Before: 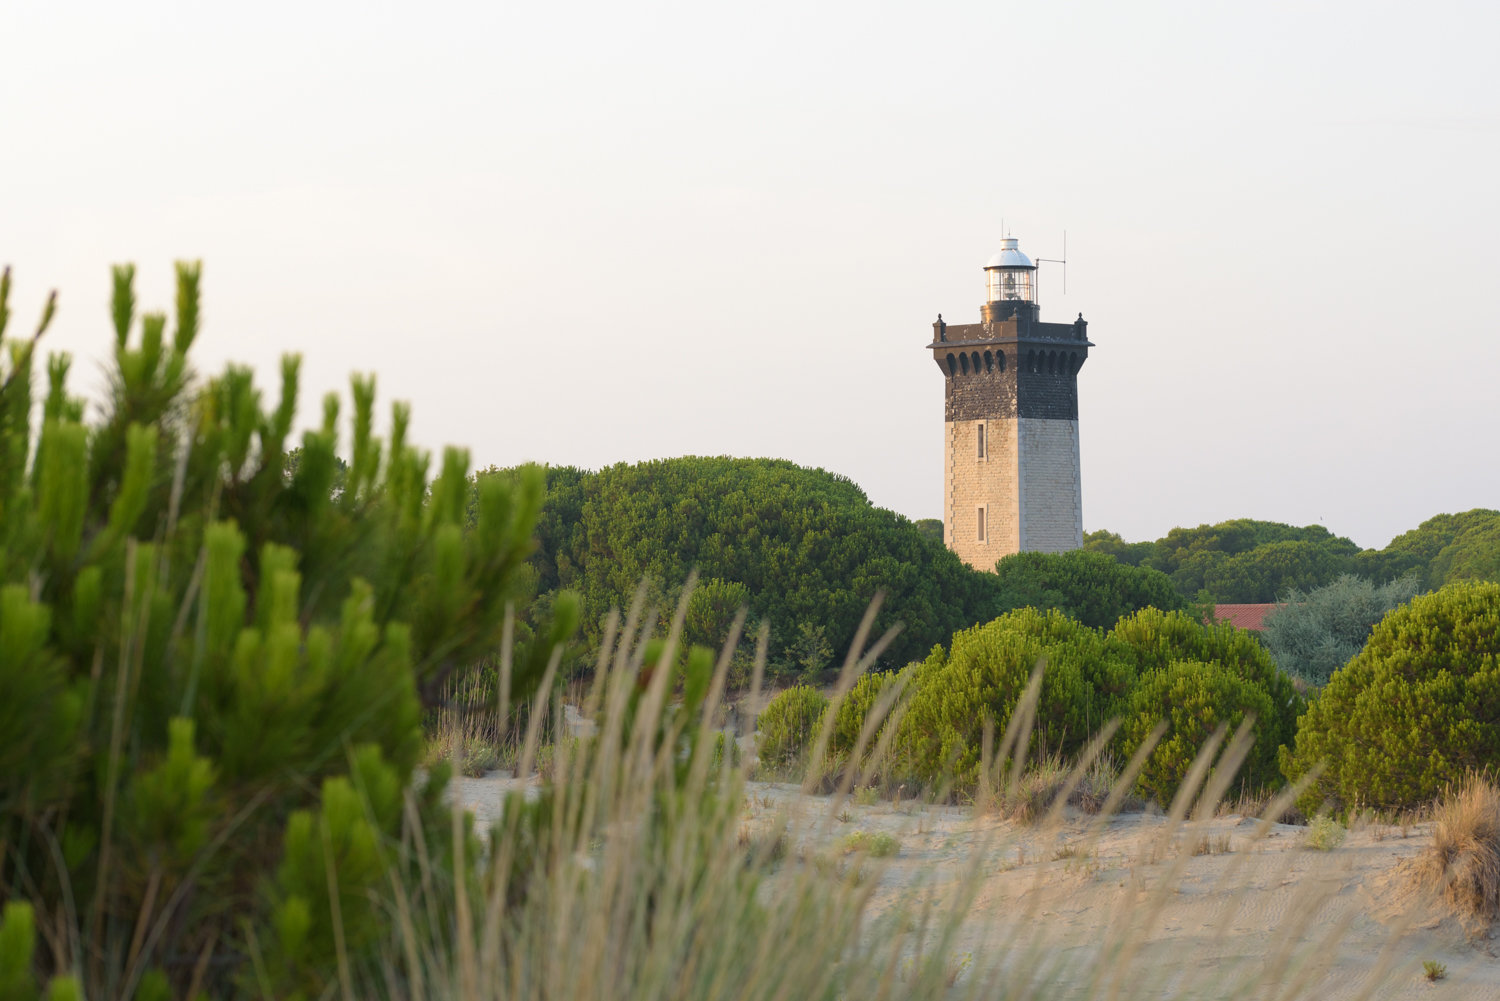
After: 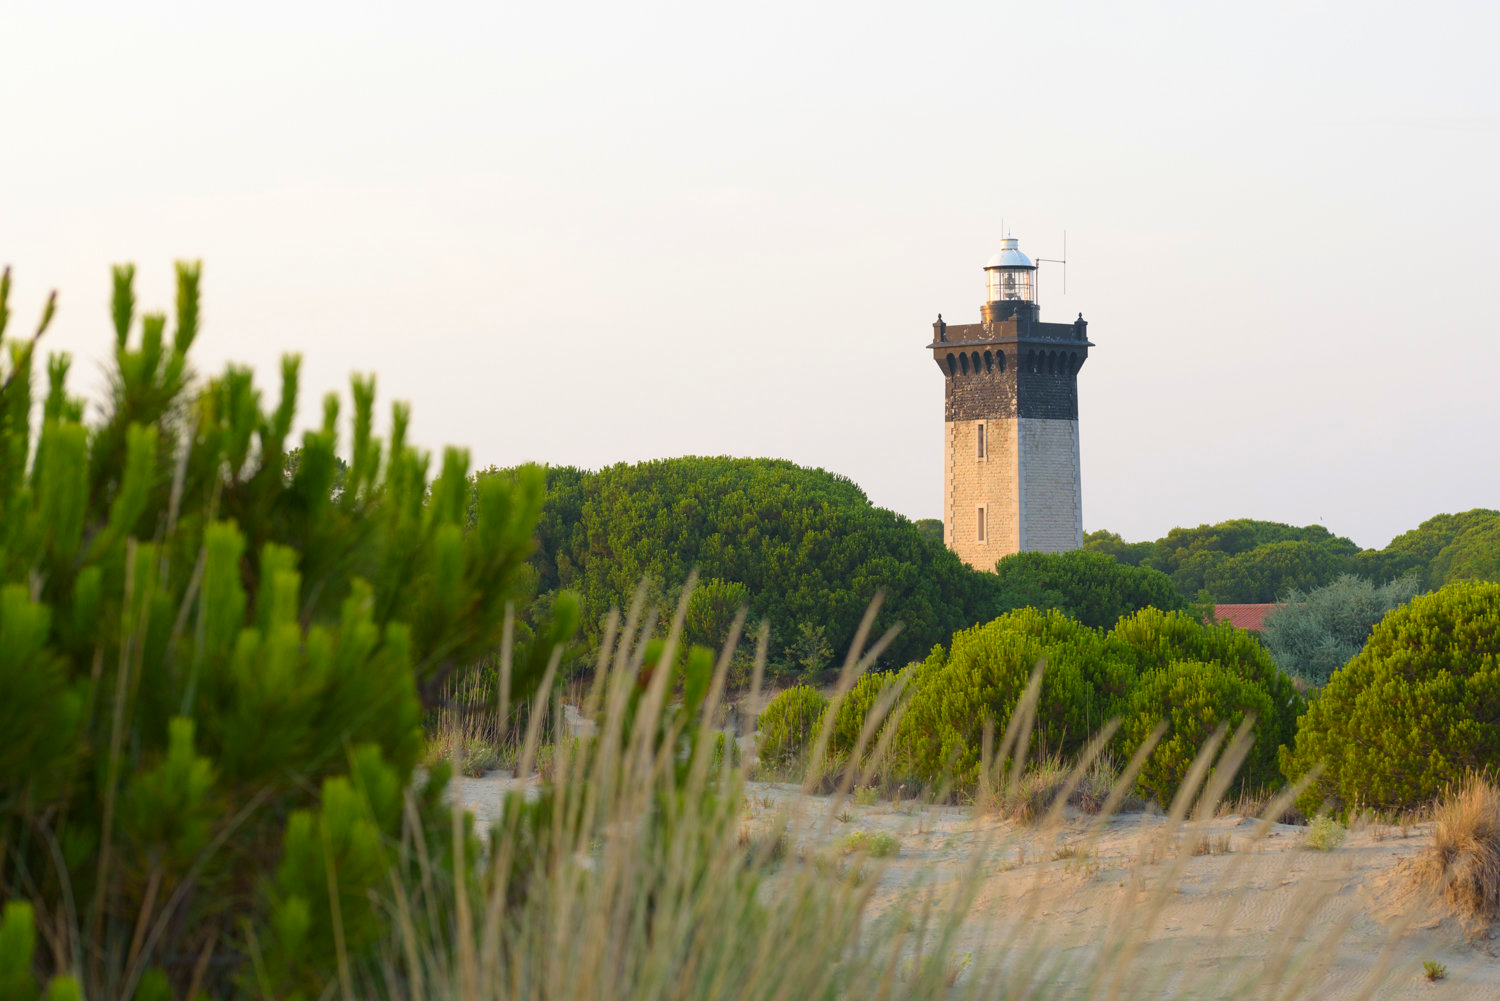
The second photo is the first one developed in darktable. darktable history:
contrast brightness saturation: contrast 0.086, saturation 0.272
